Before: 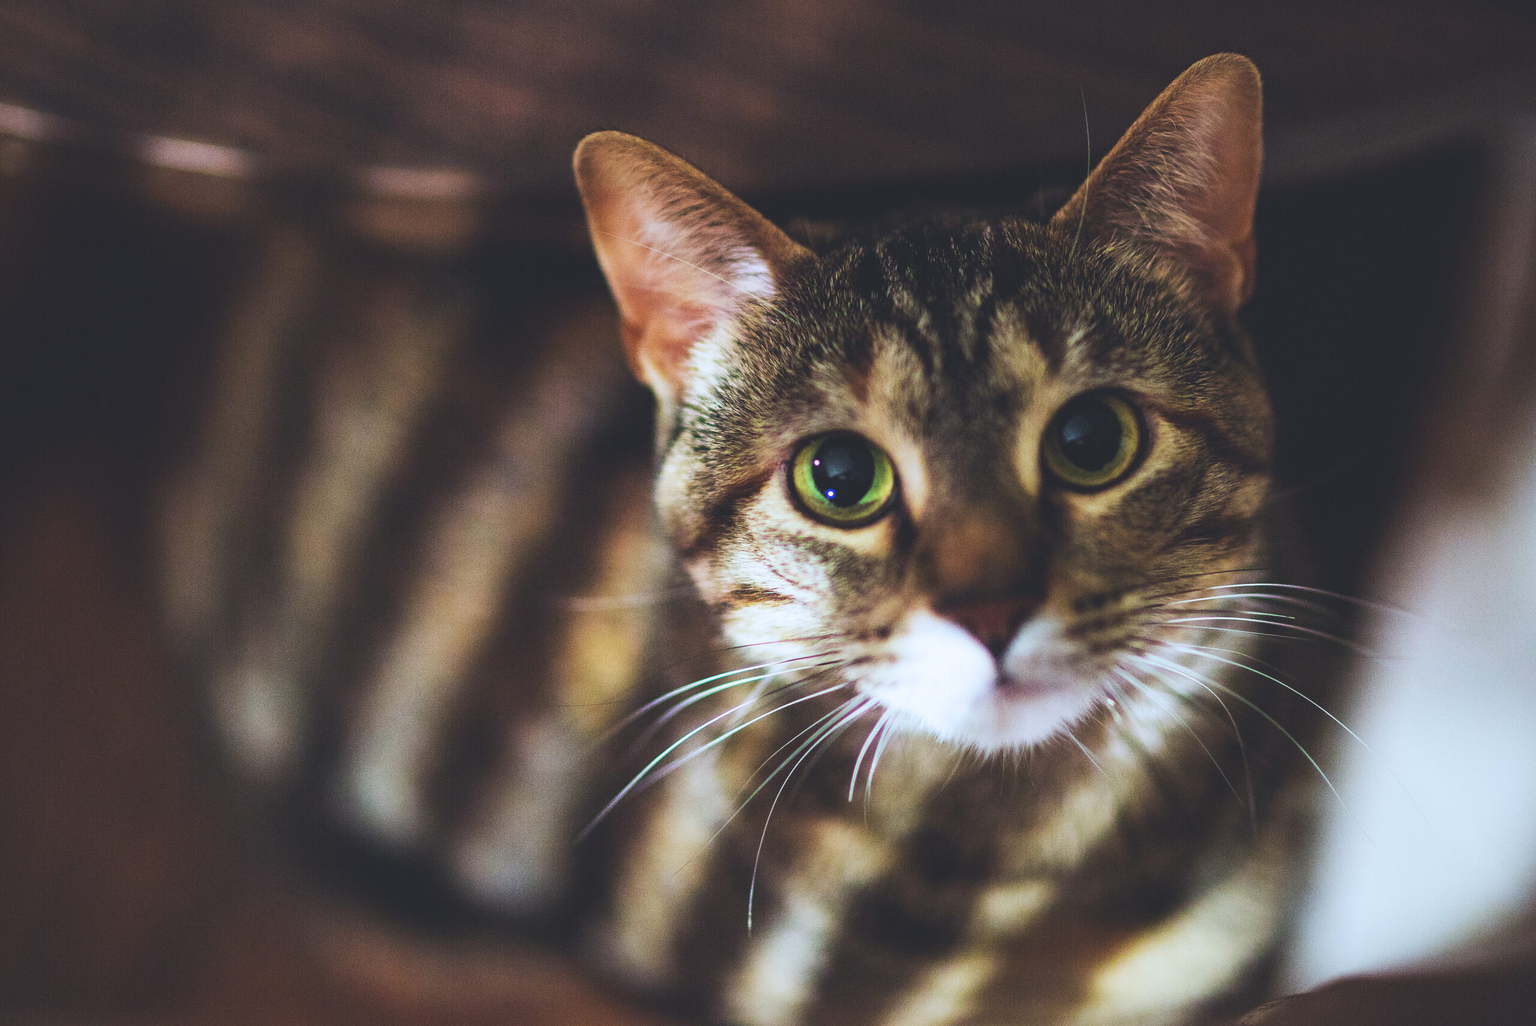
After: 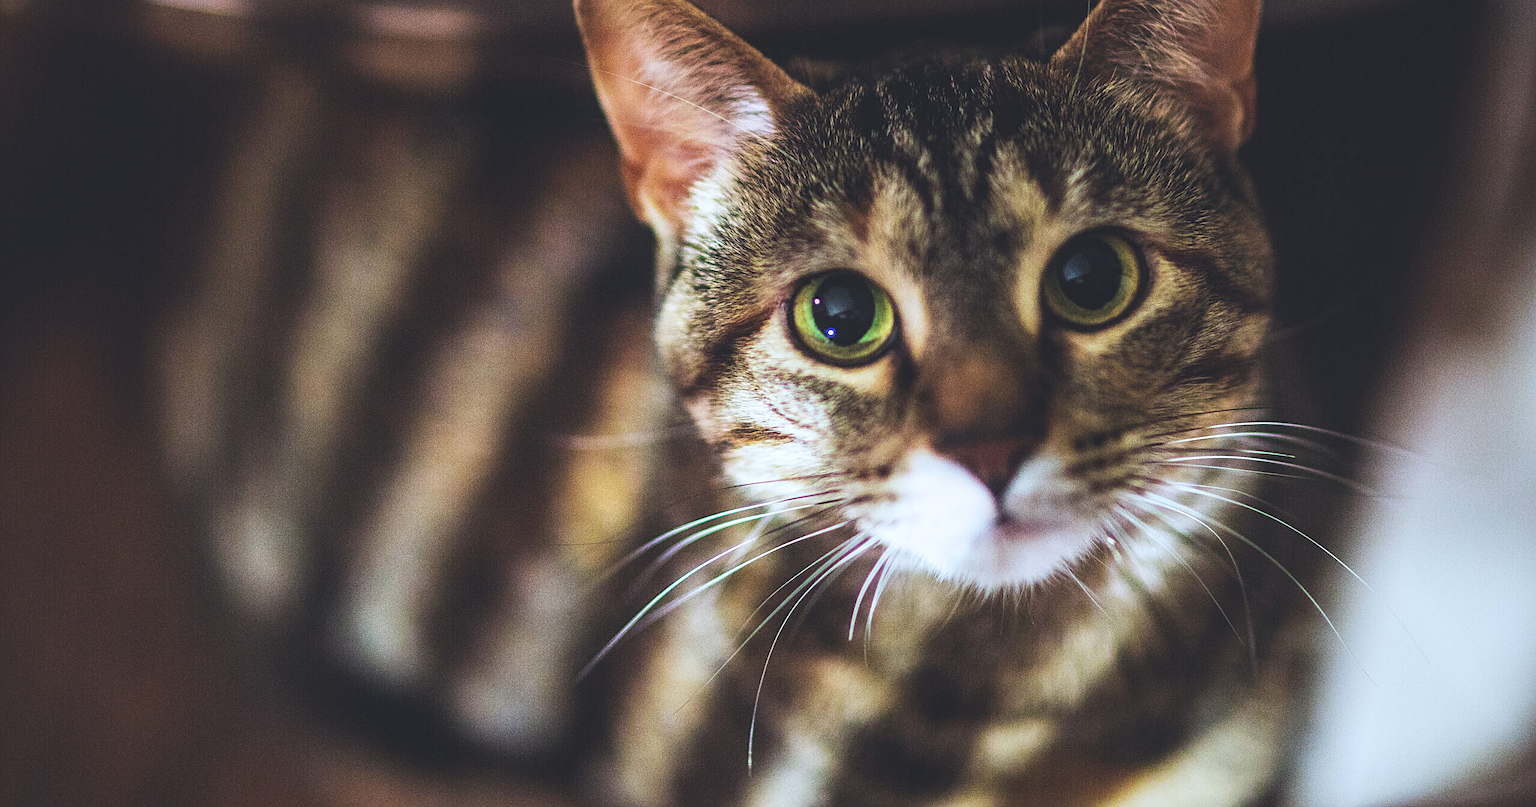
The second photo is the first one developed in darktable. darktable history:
crop and rotate: top 15.774%, bottom 5.506%
local contrast: on, module defaults
sharpen: radius 2.167, amount 0.381, threshold 0
